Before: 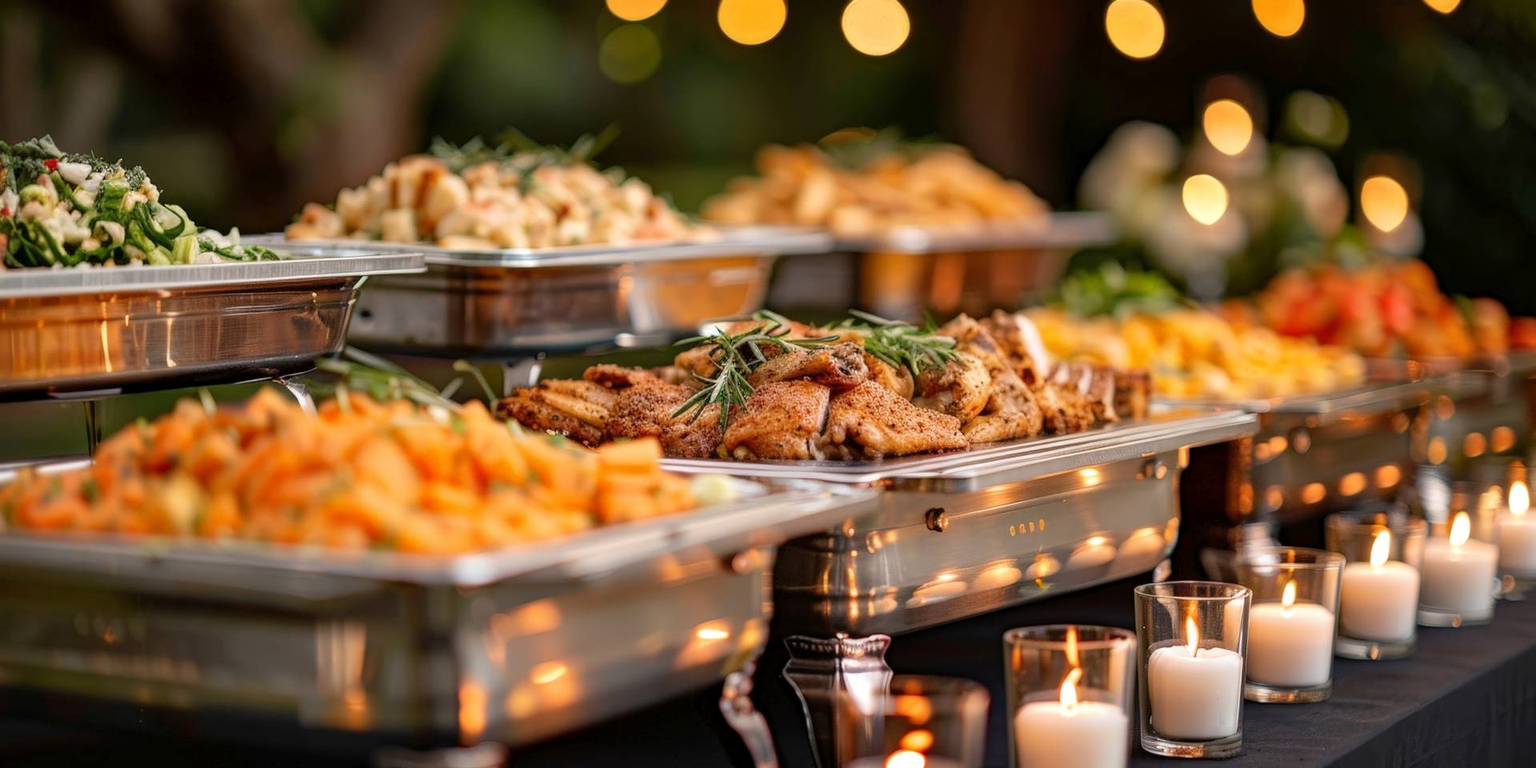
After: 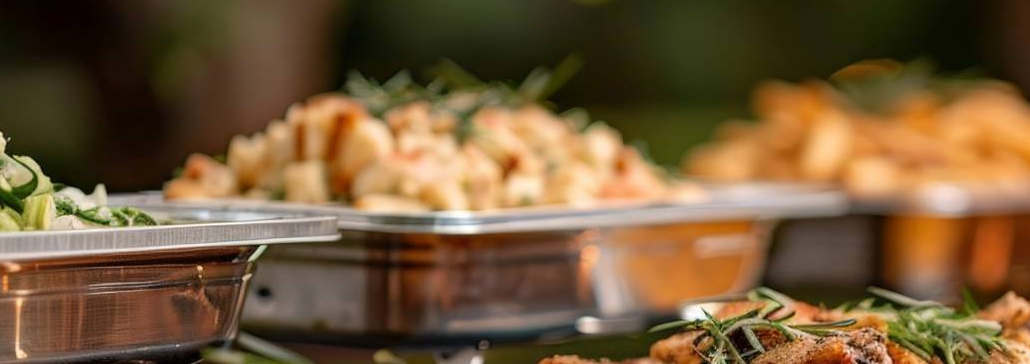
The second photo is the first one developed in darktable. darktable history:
crop: left 10.056%, top 10.504%, right 36.26%, bottom 51.575%
